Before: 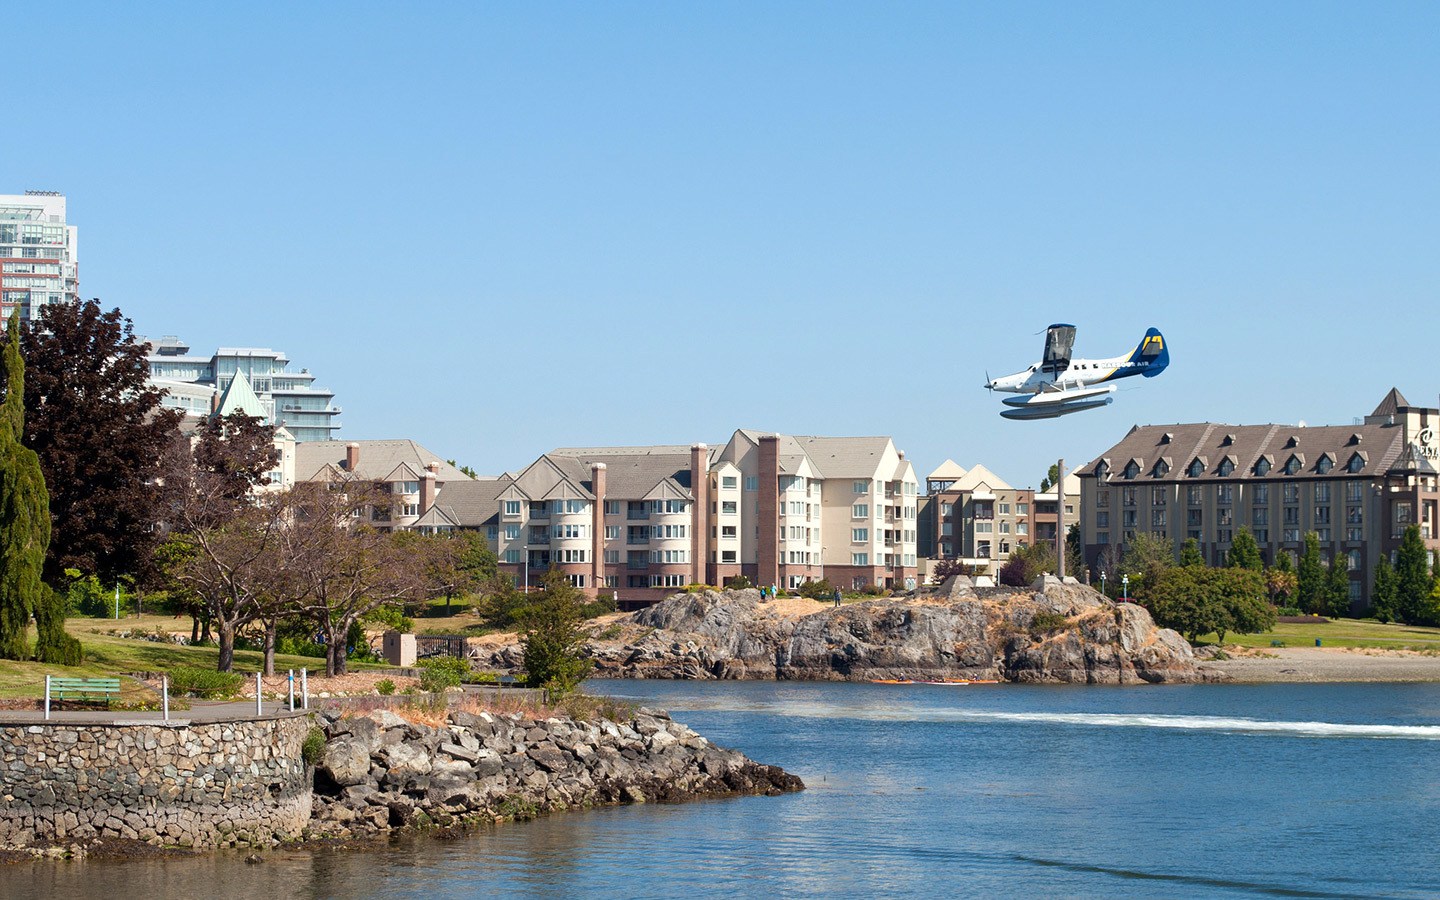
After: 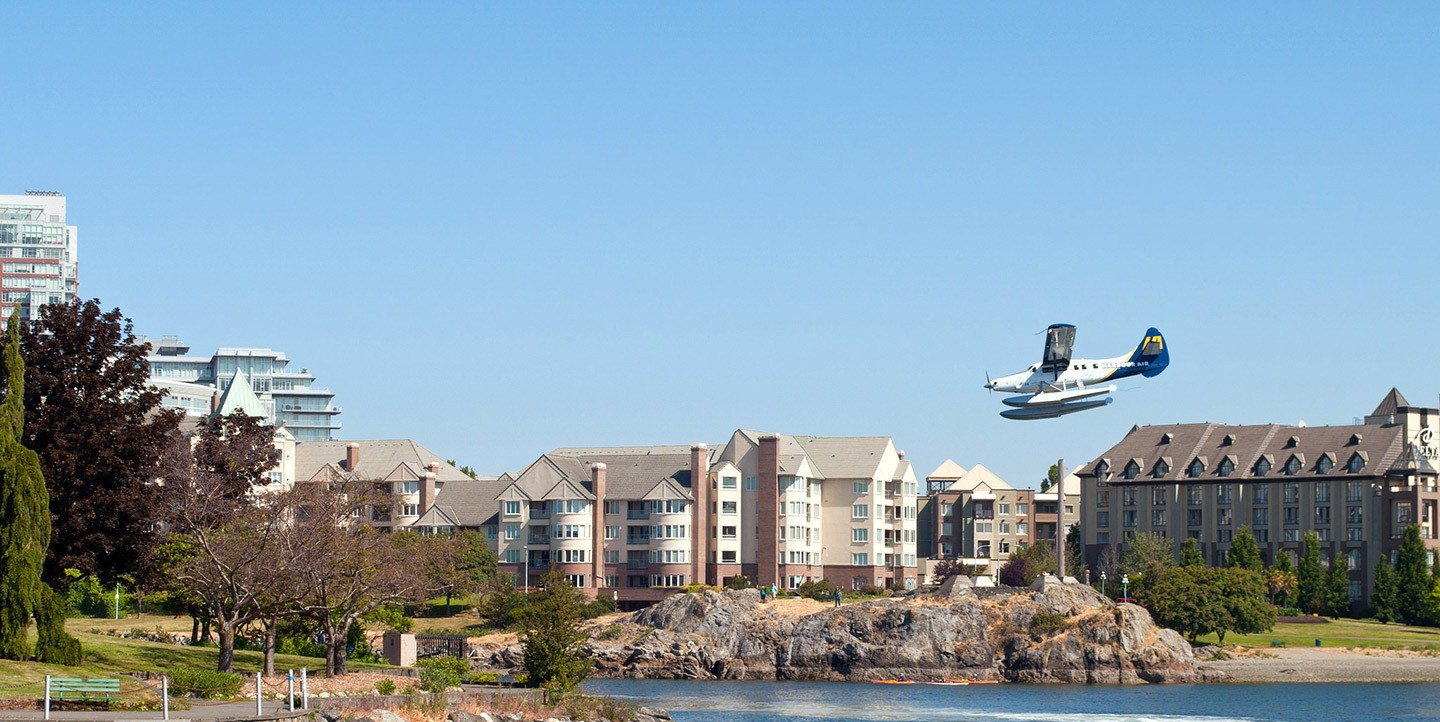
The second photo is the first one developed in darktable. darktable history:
crop: bottom 19.673%
